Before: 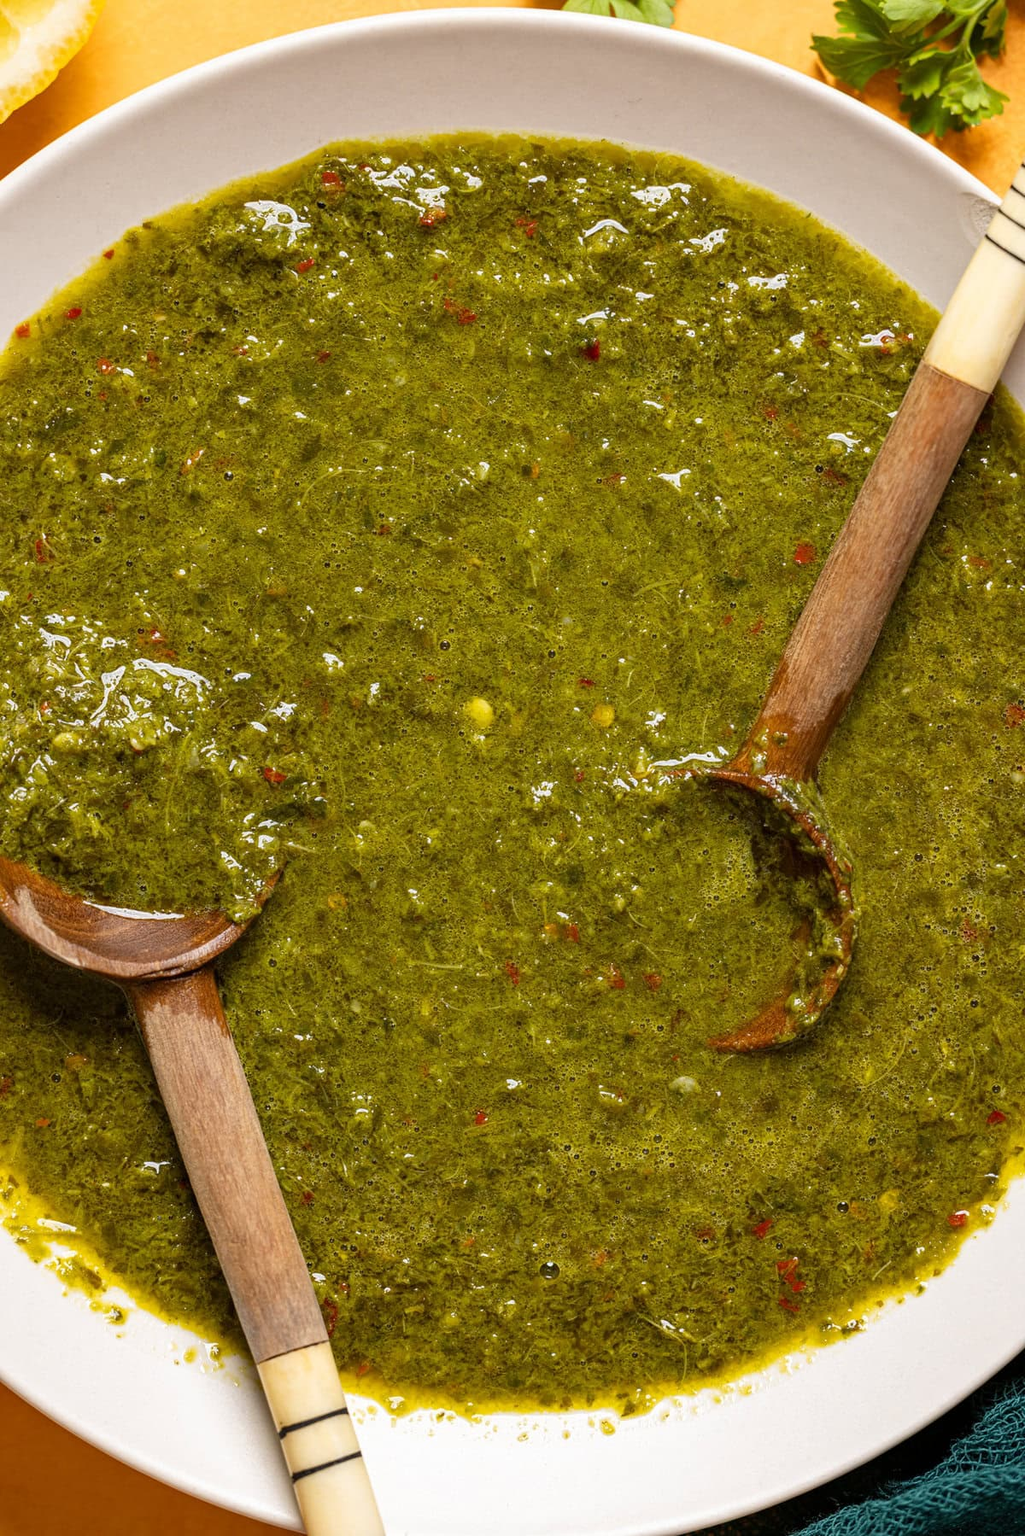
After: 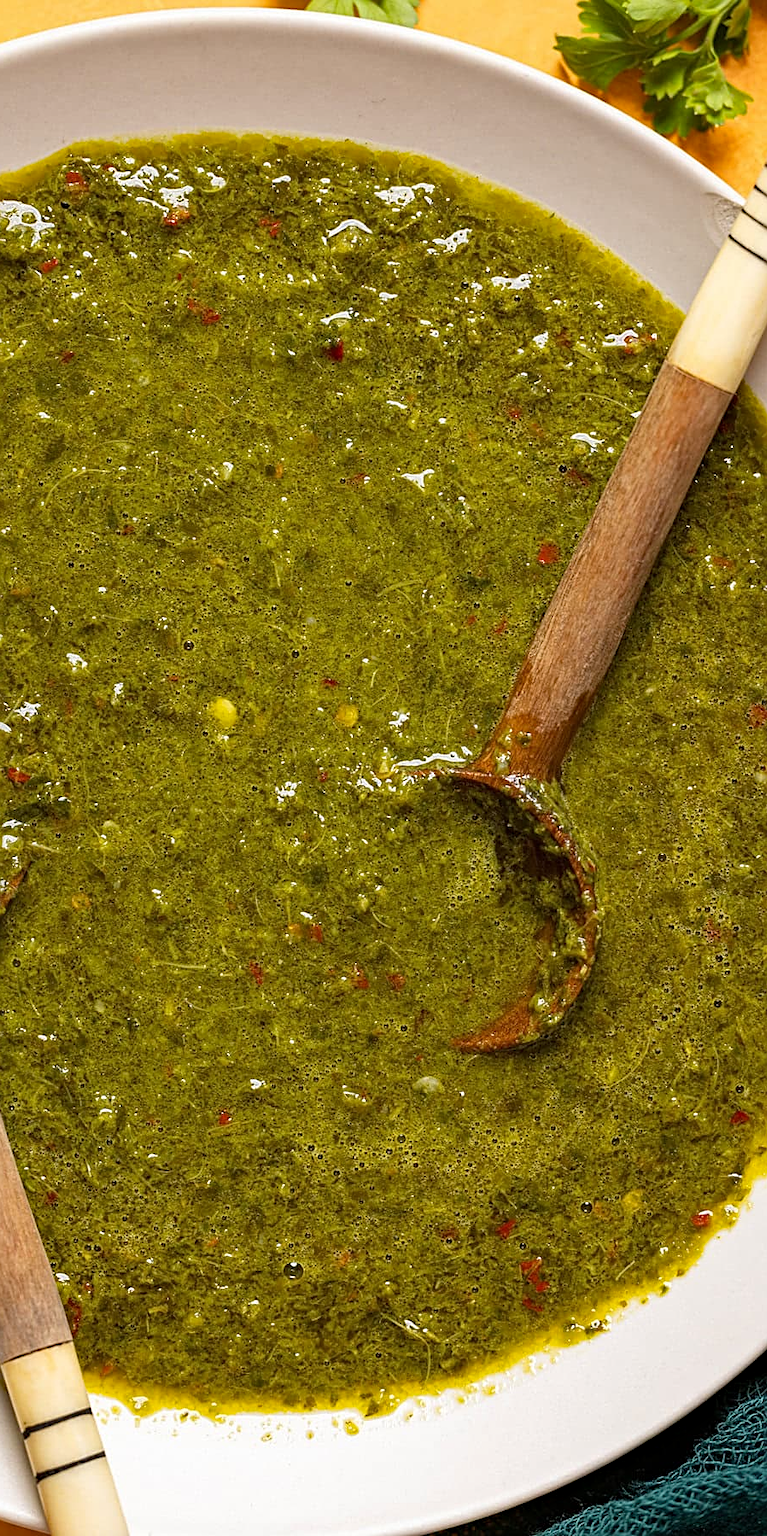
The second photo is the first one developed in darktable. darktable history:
sharpen: on, module defaults
crop and rotate: left 25.024%
haze removal: compatibility mode true, adaptive false
